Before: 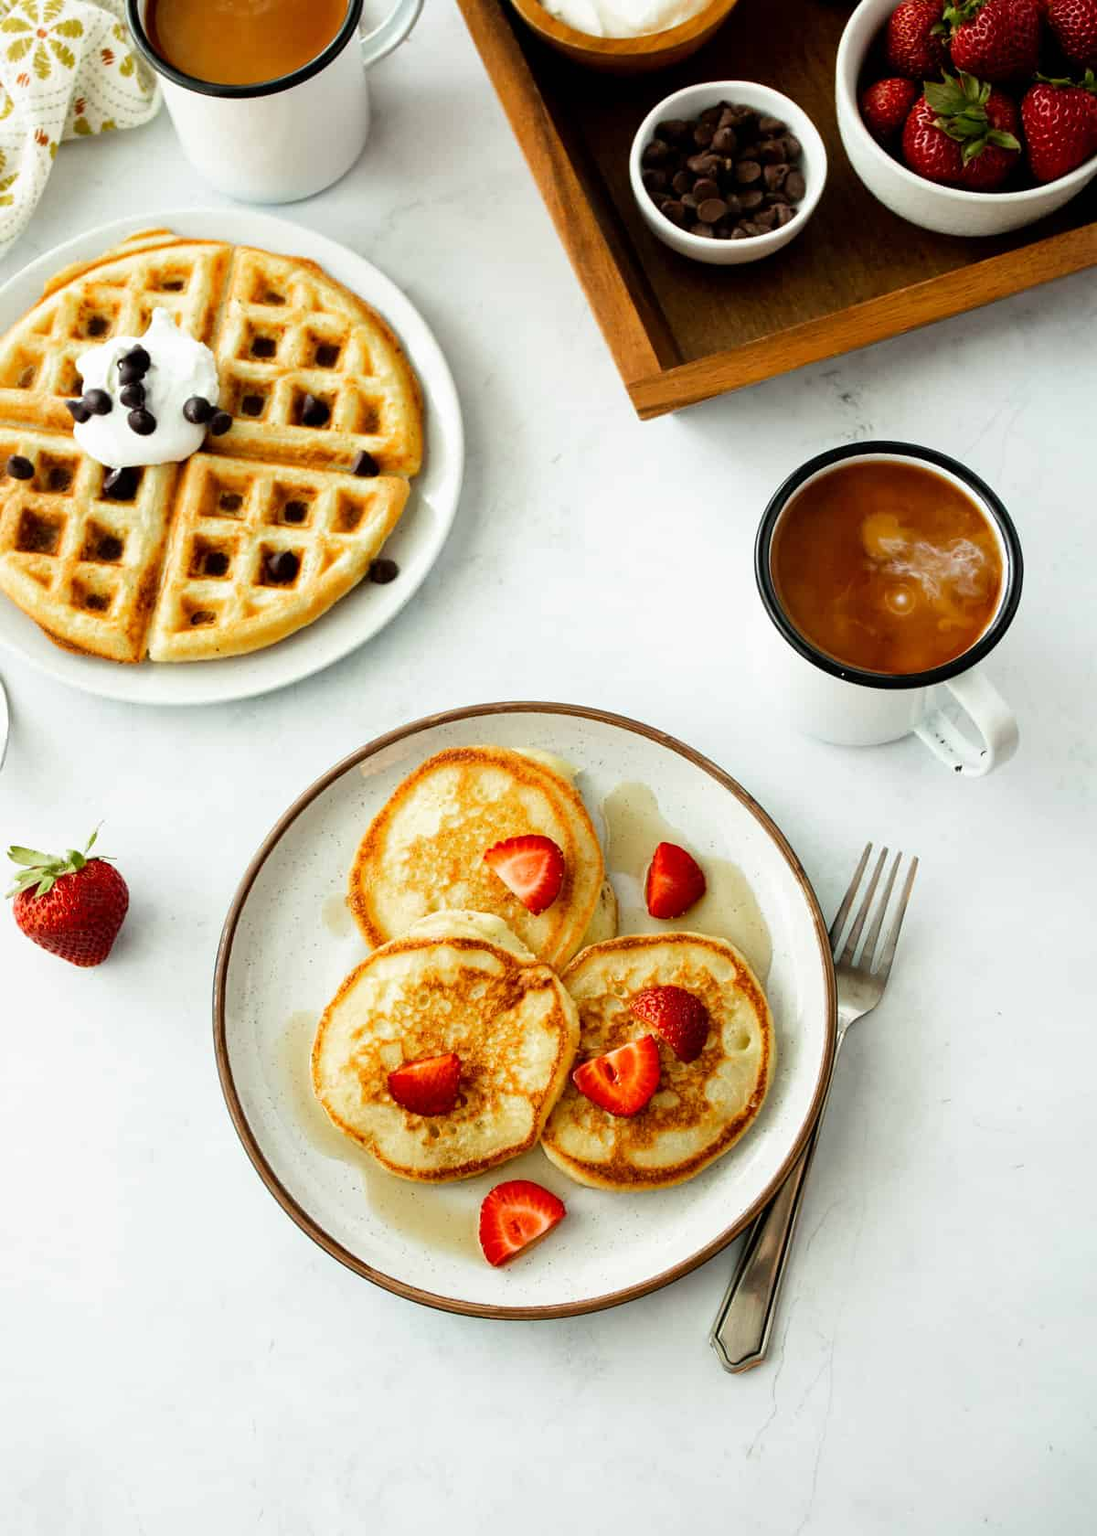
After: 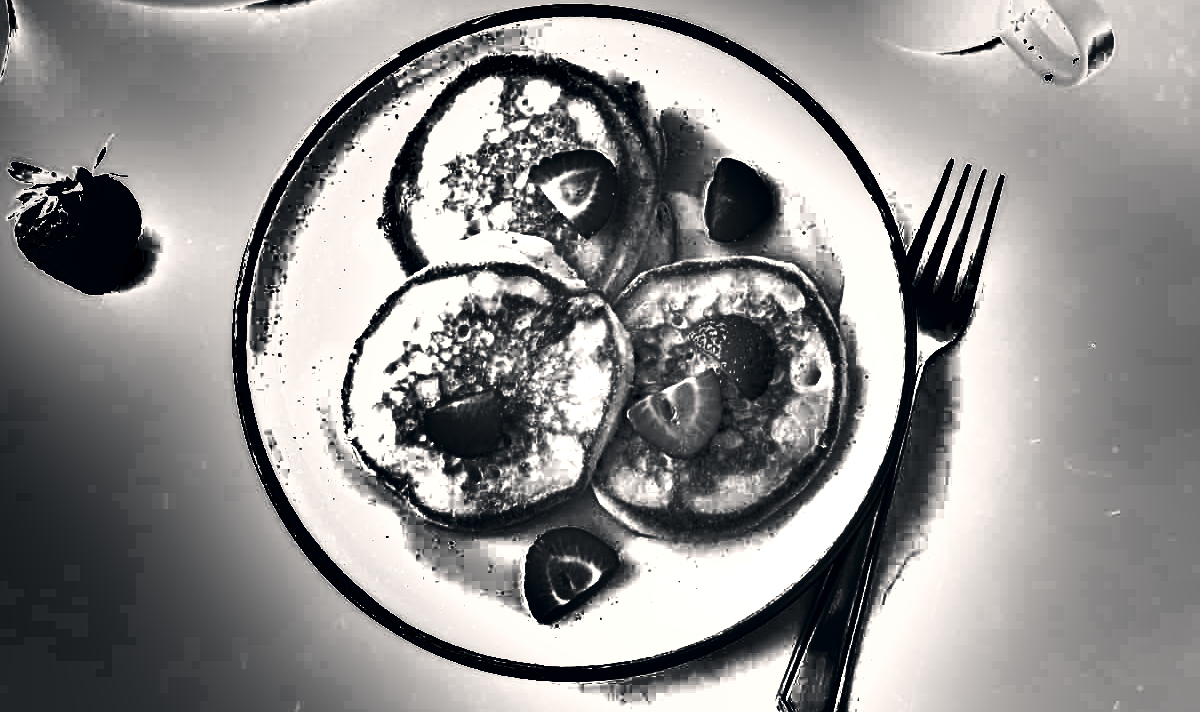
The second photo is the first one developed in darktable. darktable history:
crop: top 45.443%, bottom 12.172%
sharpen: radius 3.992
exposure: black level correction 0.001, exposure 1.129 EV, compensate highlight preservation false
contrast brightness saturation: saturation -0.999
color correction: highlights a* 2.84, highlights b* 4.99, shadows a* -1.77, shadows b* -4.91, saturation 0.778
shadows and highlights: shadows 20.89, highlights -80.8, soften with gaussian
color calibration: output gray [0.253, 0.26, 0.487, 0], illuminant F (fluorescent), F source F9 (Cool White Deluxe 4150 K) – high CRI, x 0.374, y 0.373, temperature 4153.66 K
